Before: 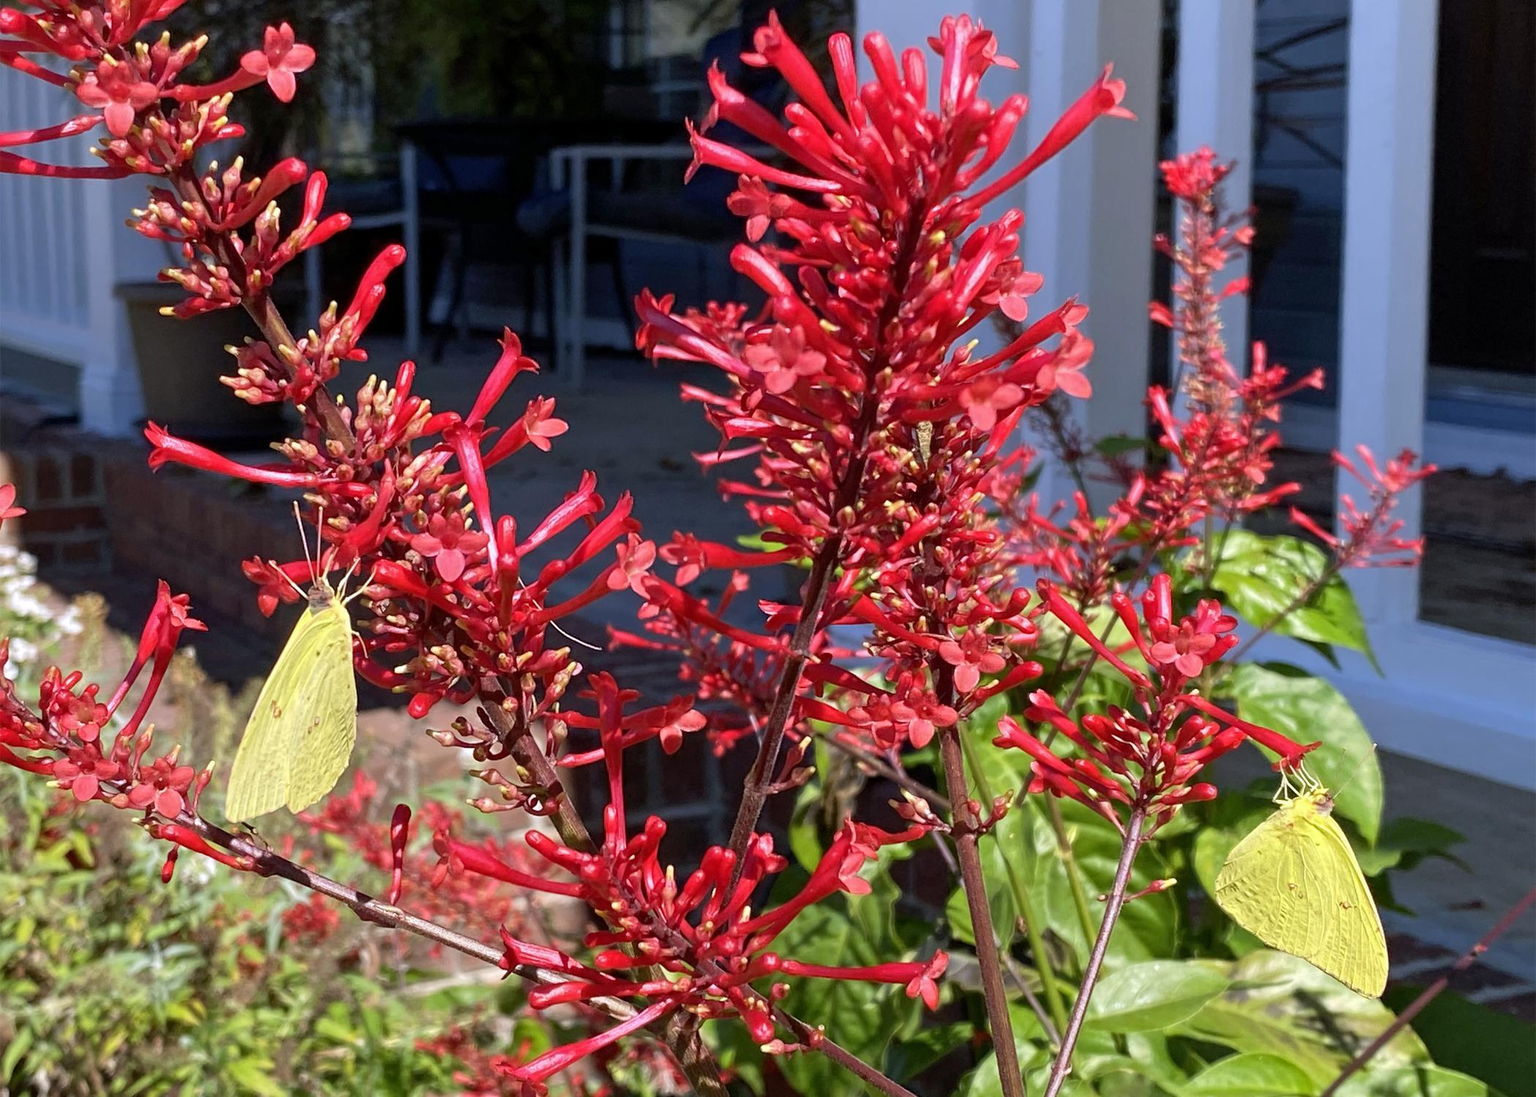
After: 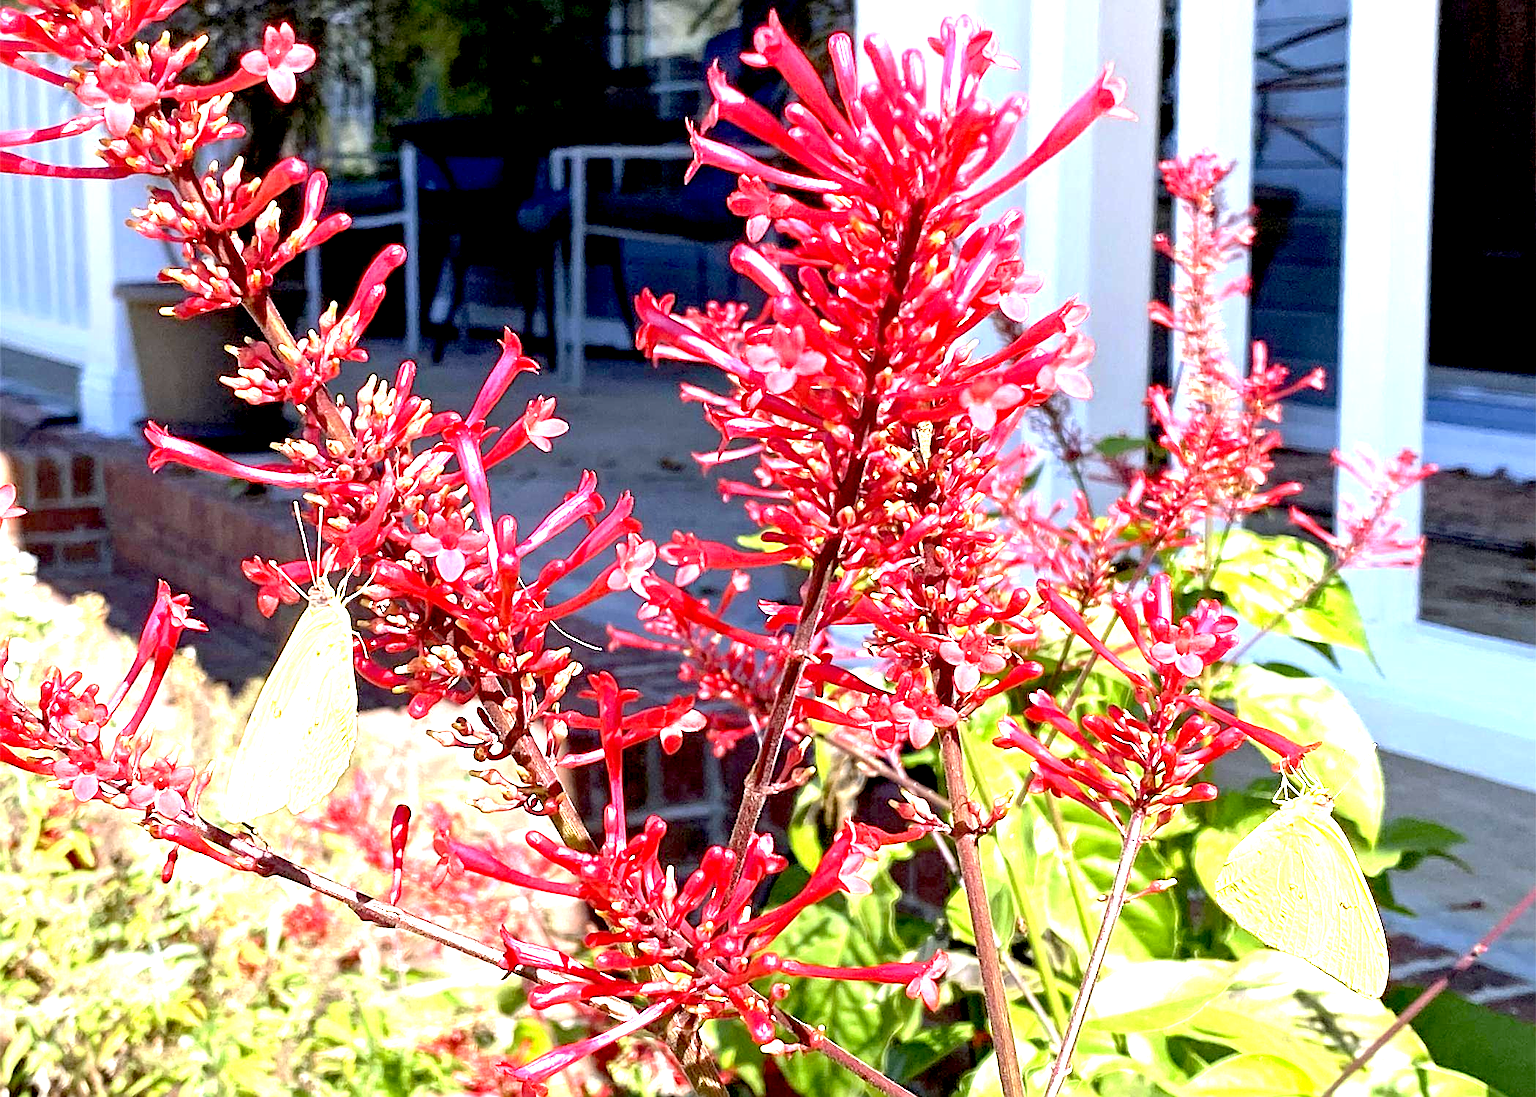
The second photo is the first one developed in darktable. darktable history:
exposure: black level correction 0.006, exposure 2.085 EV, compensate highlight preservation false
sharpen: on, module defaults
